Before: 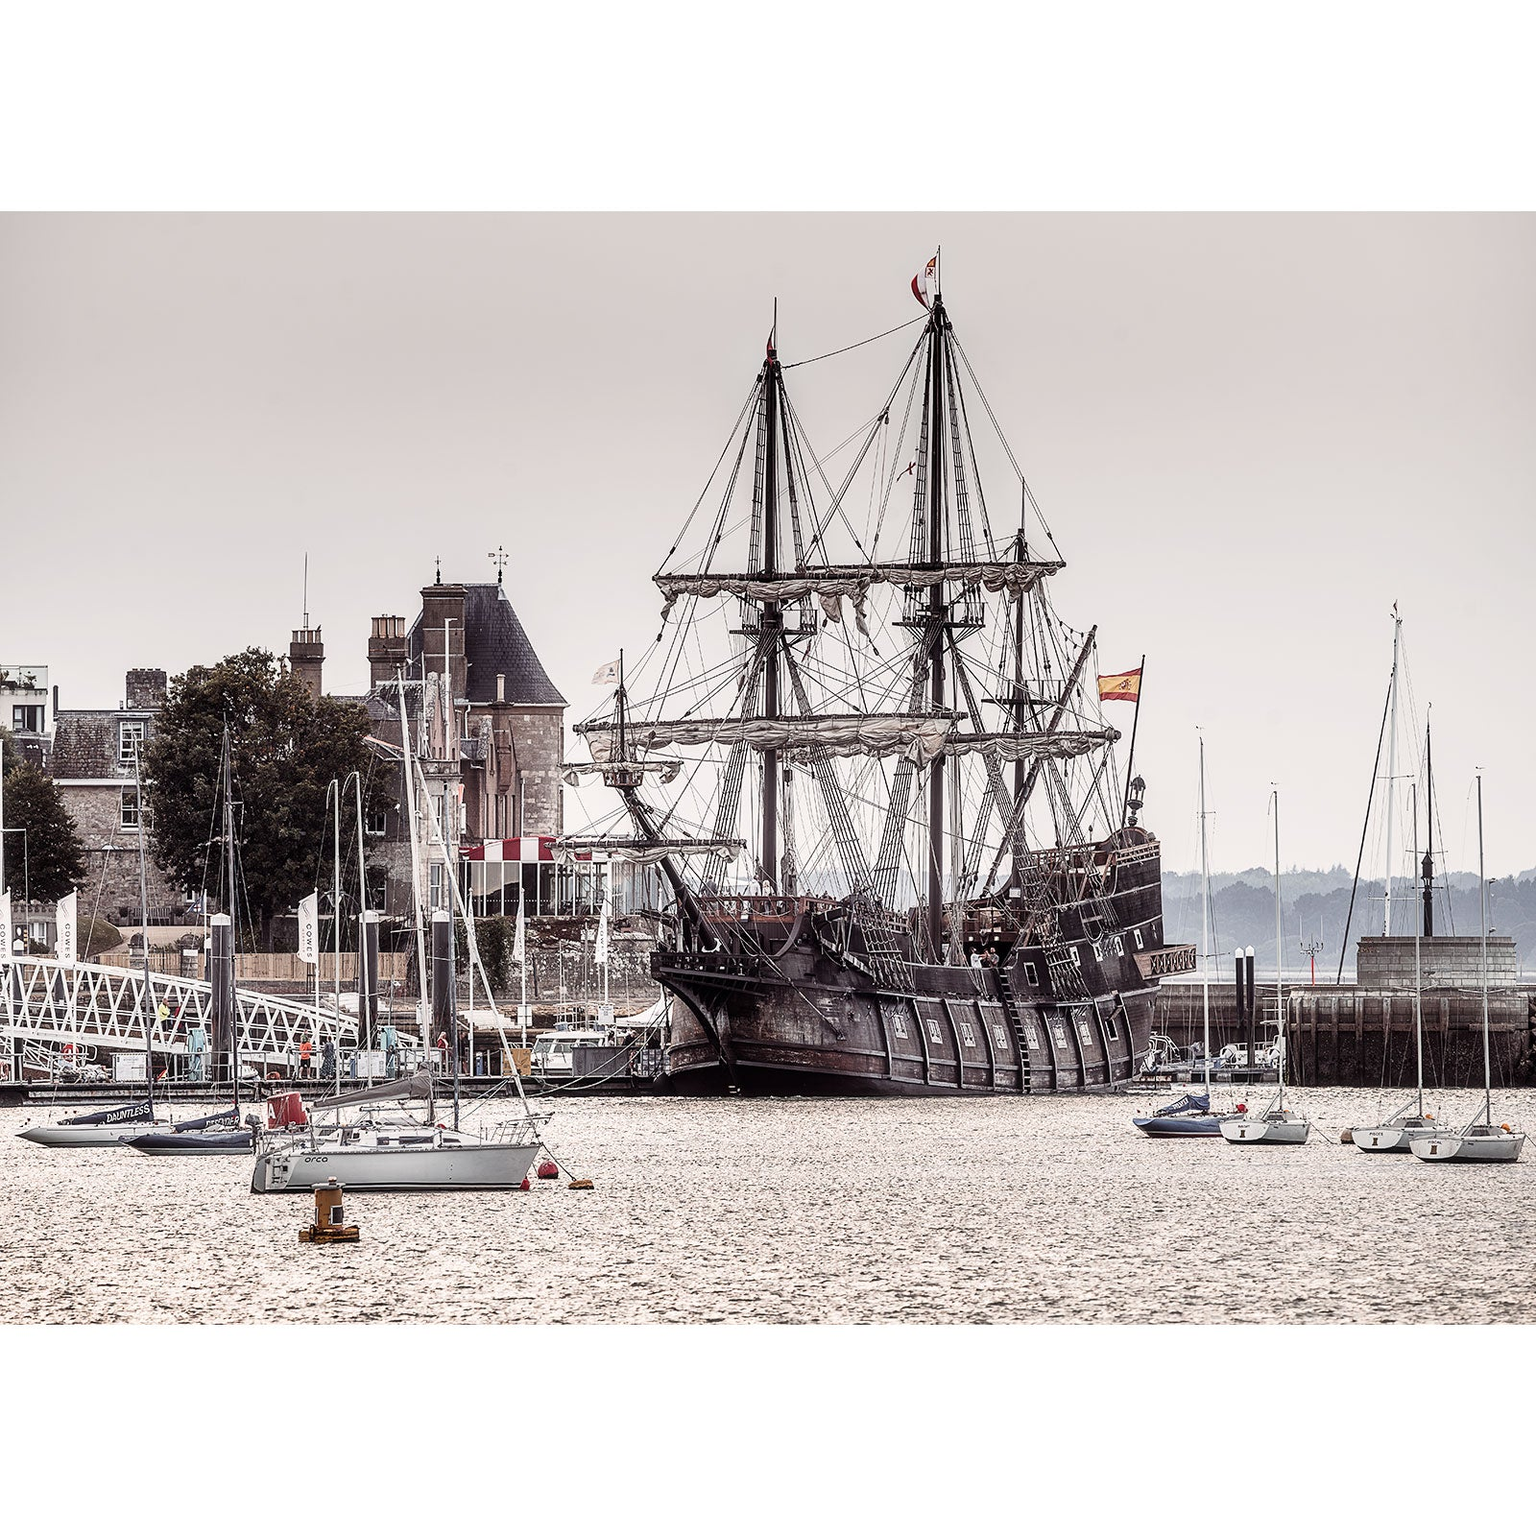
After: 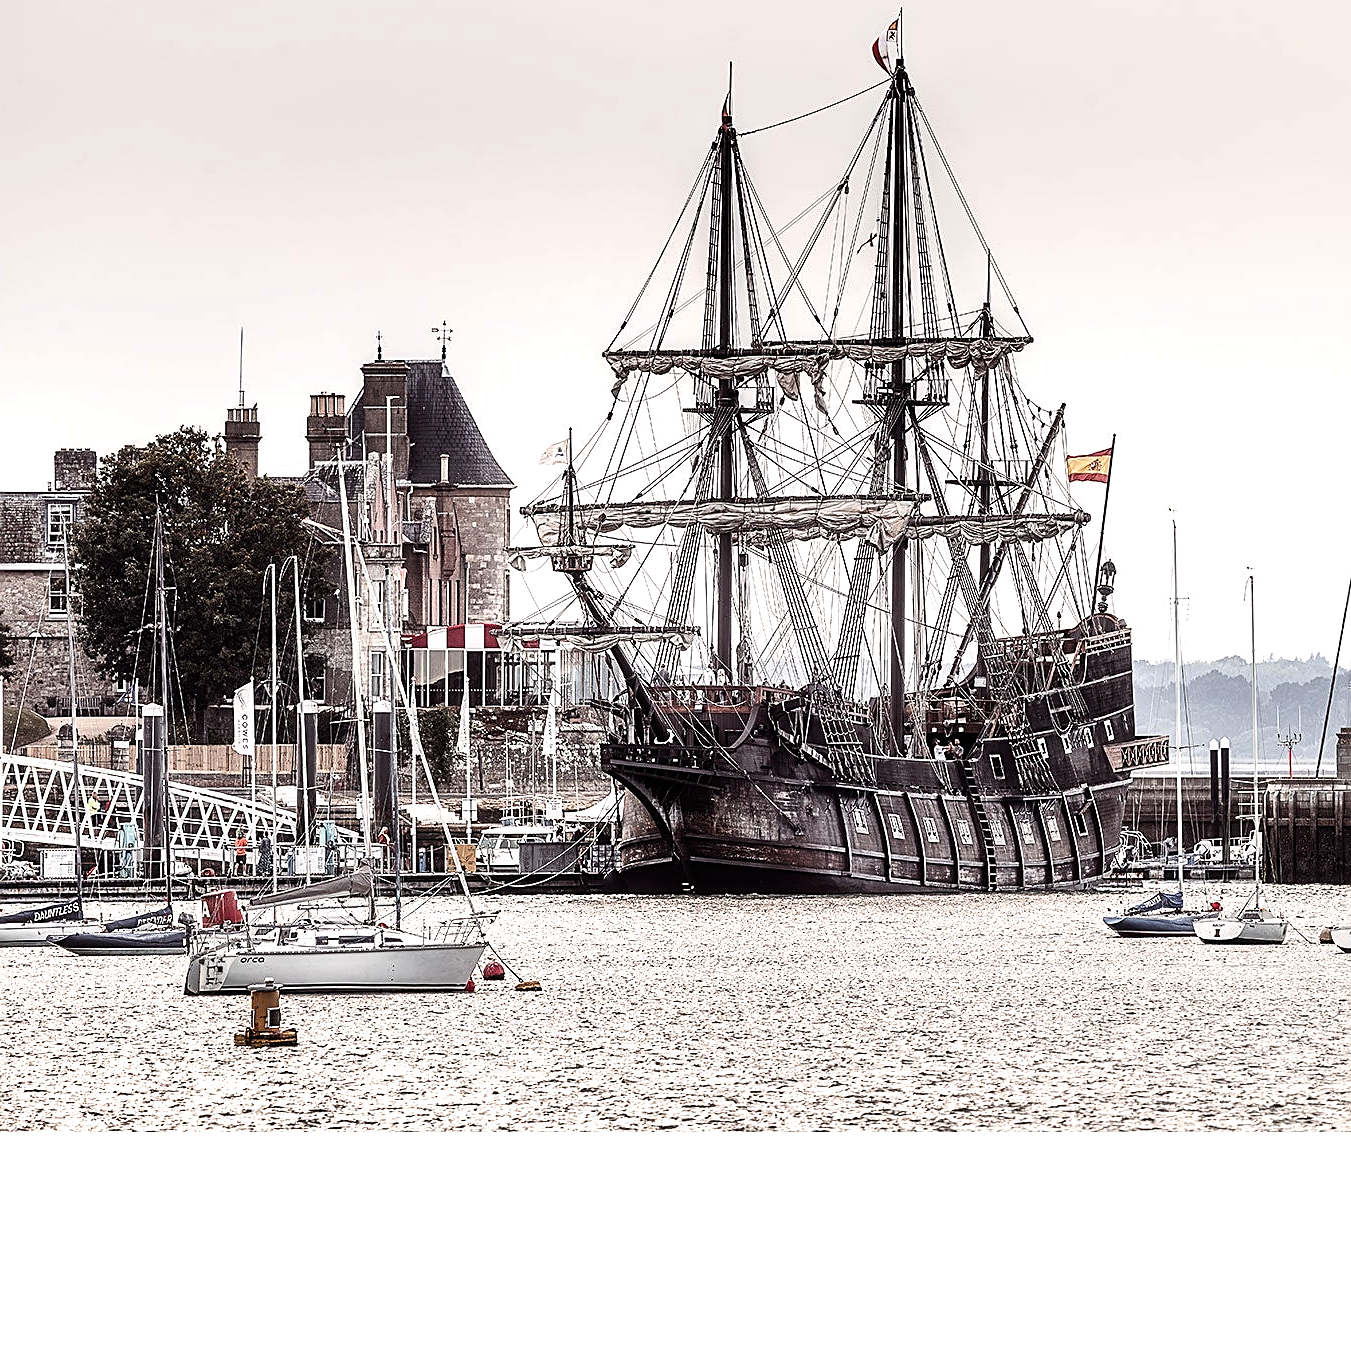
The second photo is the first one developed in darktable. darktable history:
sharpen: on, module defaults
crop and rotate: left 4.842%, top 15.51%, right 10.668%
tone equalizer: -8 EV -0.417 EV, -7 EV -0.389 EV, -6 EV -0.333 EV, -5 EV -0.222 EV, -3 EV 0.222 EV, -2 EV 0.333 EV, -1 EV 0.389 EV, +0 EV 0.417 EV, edges refinement/feathering 500, mask exposure compensation -1.25 EV, preserve details no
exposure: compensate highlight preservation false
